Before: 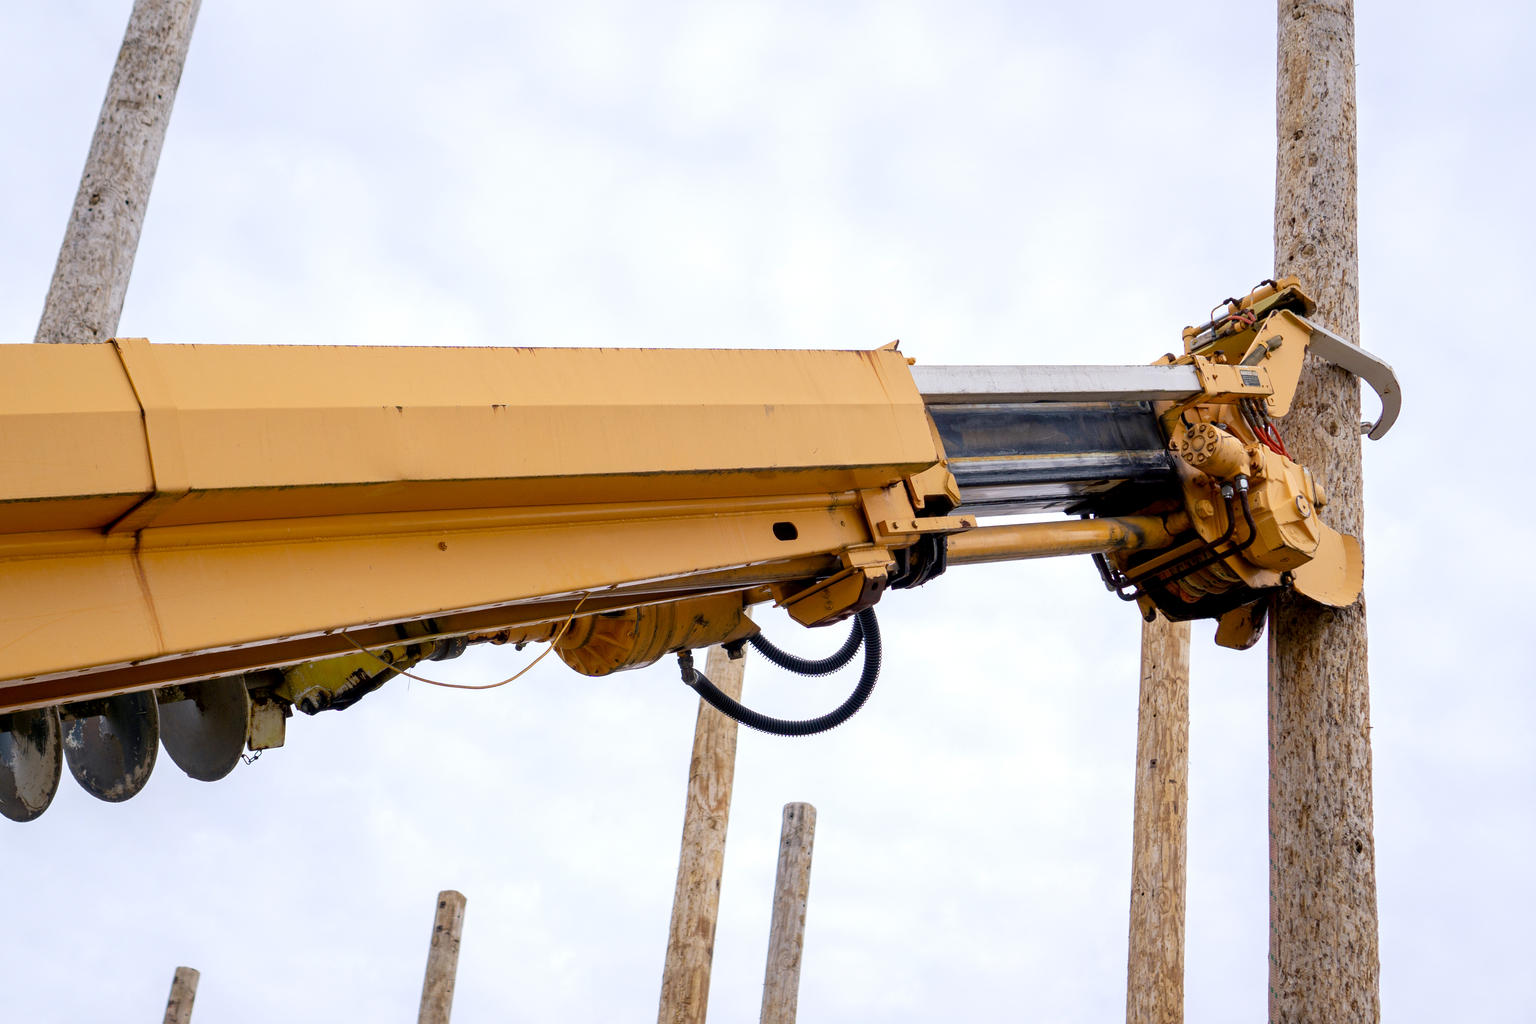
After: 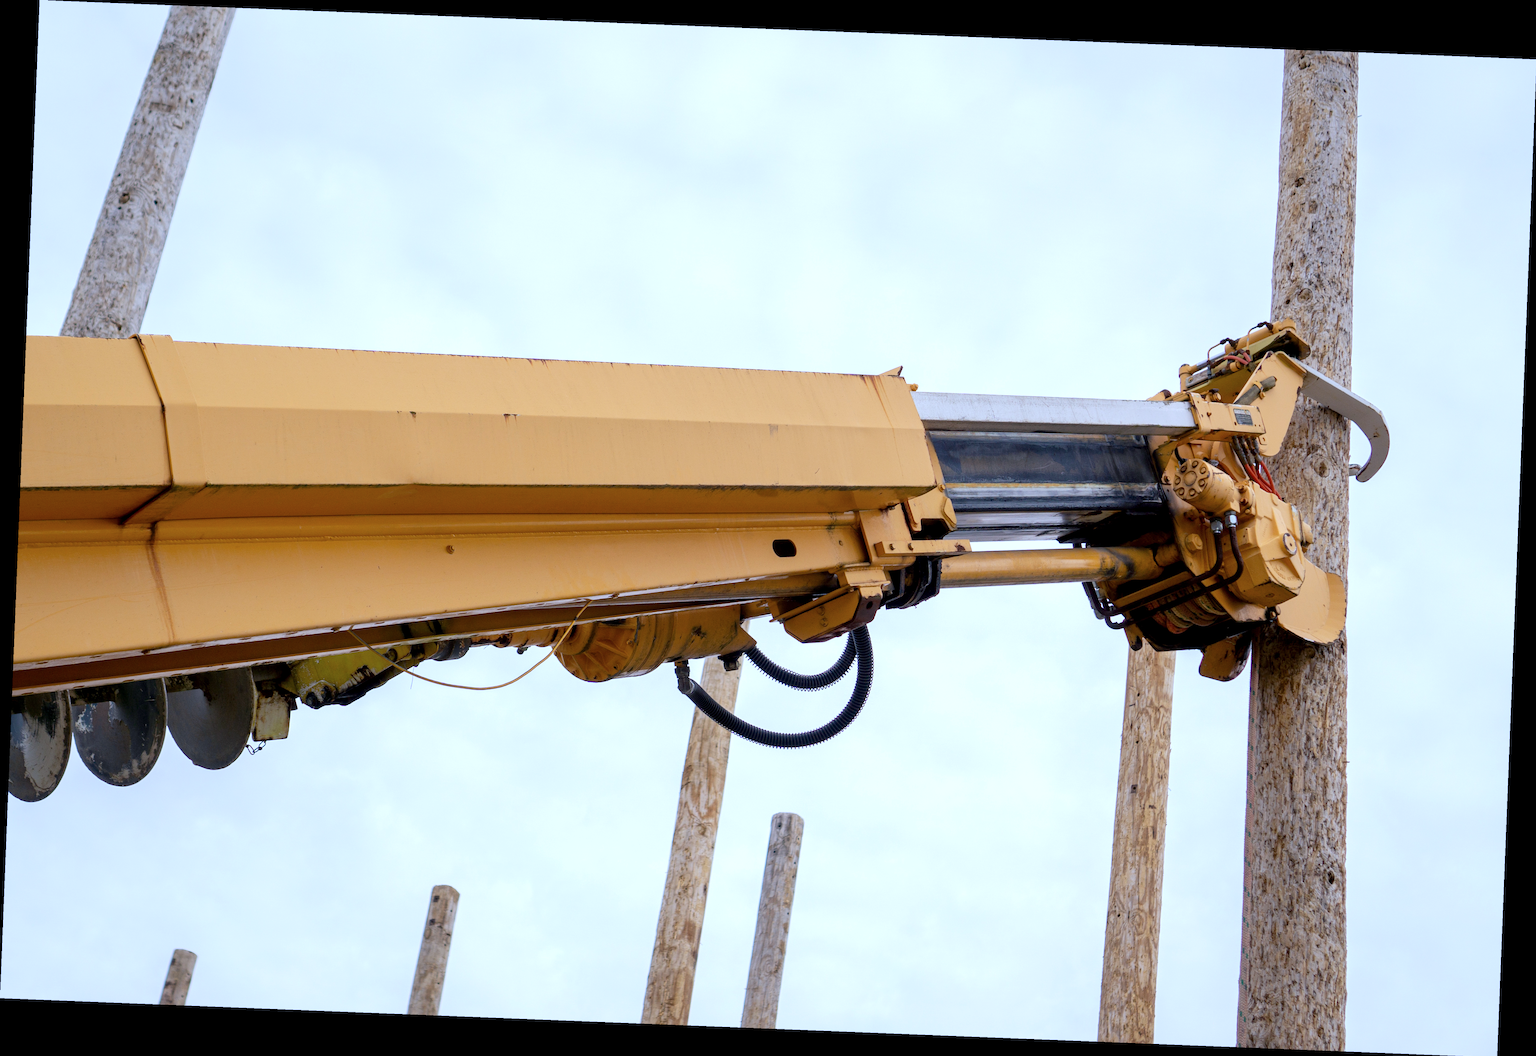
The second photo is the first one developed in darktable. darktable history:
rotate and perspective: rotation 2.27°, automatic cropping off
color calibration: x 0.37, y 0.377, temperature 4289.93 K
